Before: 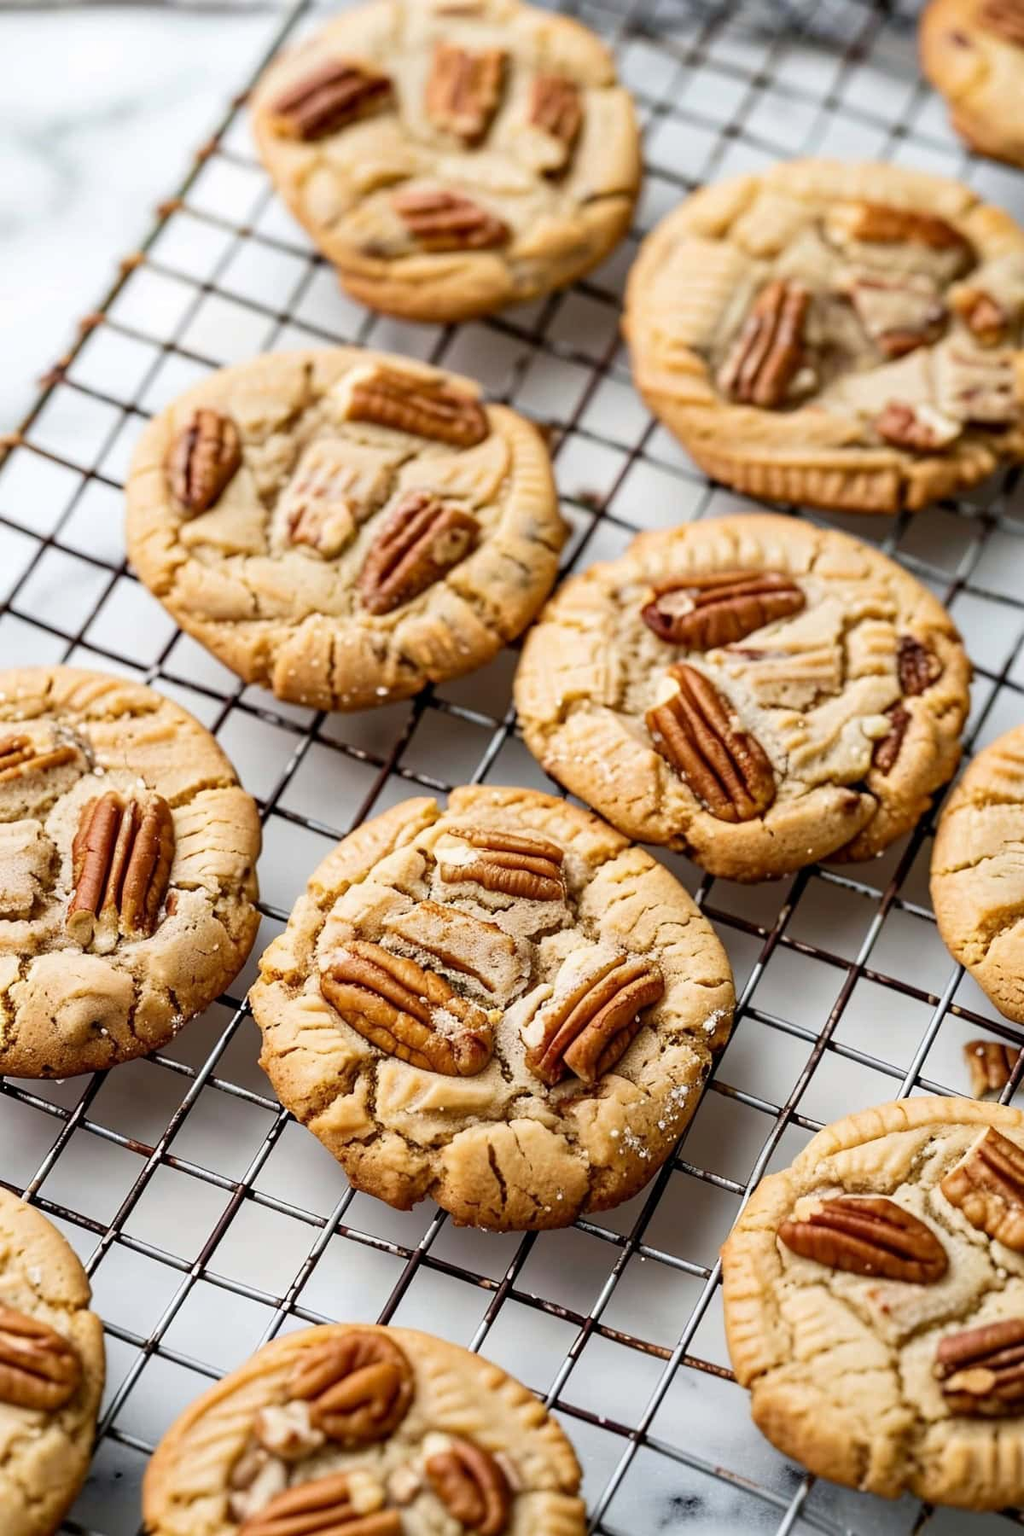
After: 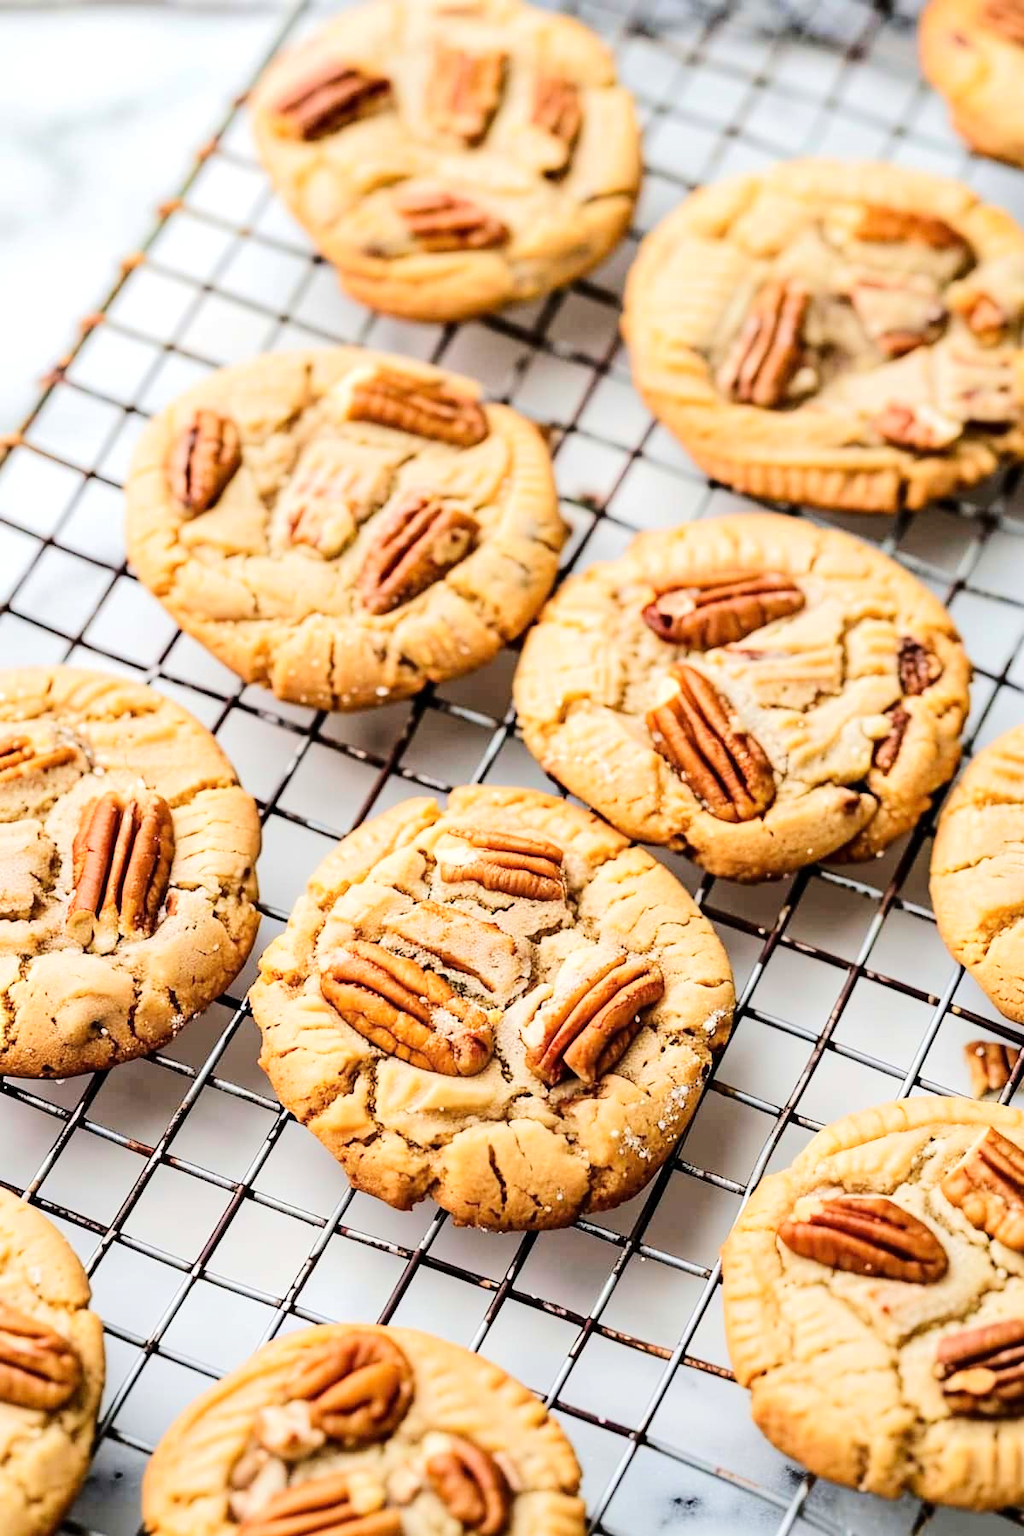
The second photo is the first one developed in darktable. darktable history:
tone equalizer: -7 EV 0.151 EV, -6 EV 0.571 EV, -5 EV 1.17 EV, -4 EV 1.34 EV, -3 EV 1.12 EV, -2 EV 0.6 EV, -1 EV 0.151 EV, edges refinement/feathering 500, mask exposure compensation -1.57 EV, preserve details no
